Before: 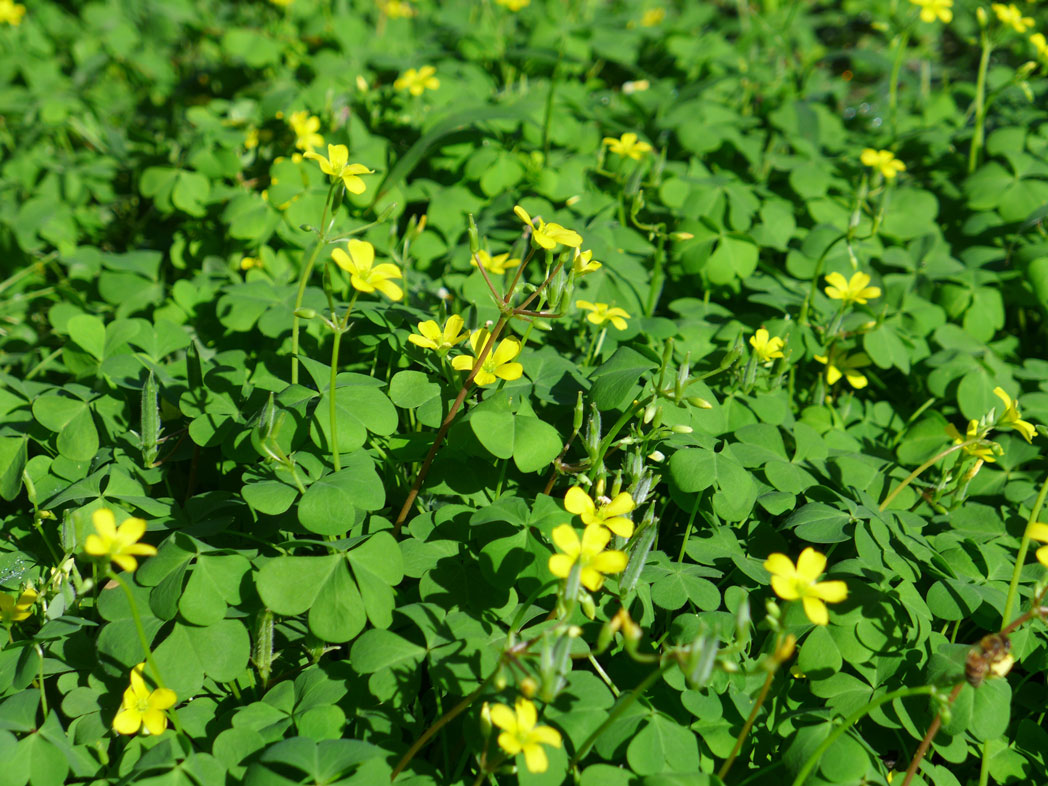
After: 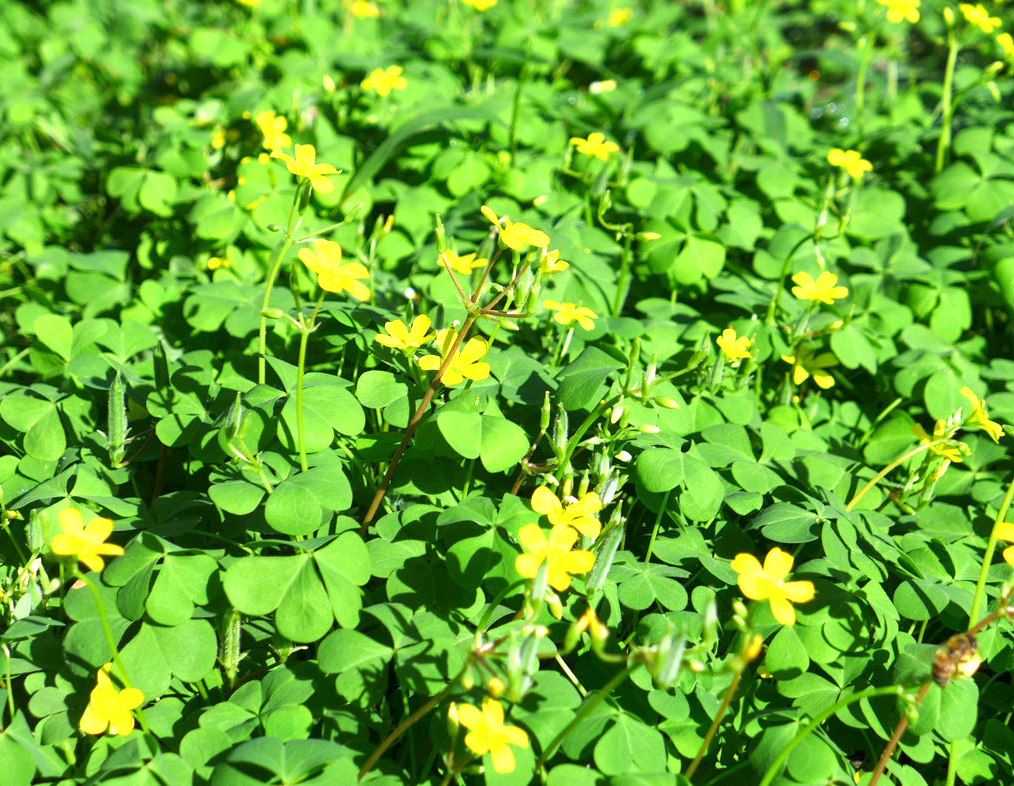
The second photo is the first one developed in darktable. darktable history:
exposure: exposure 1 EV, compensate highlight preservation false
crop and rotate: left 3.238%
local contrast: mode bilateral grid, contrast 20, coarseness 50, detail 120%, midtone range 0.2
